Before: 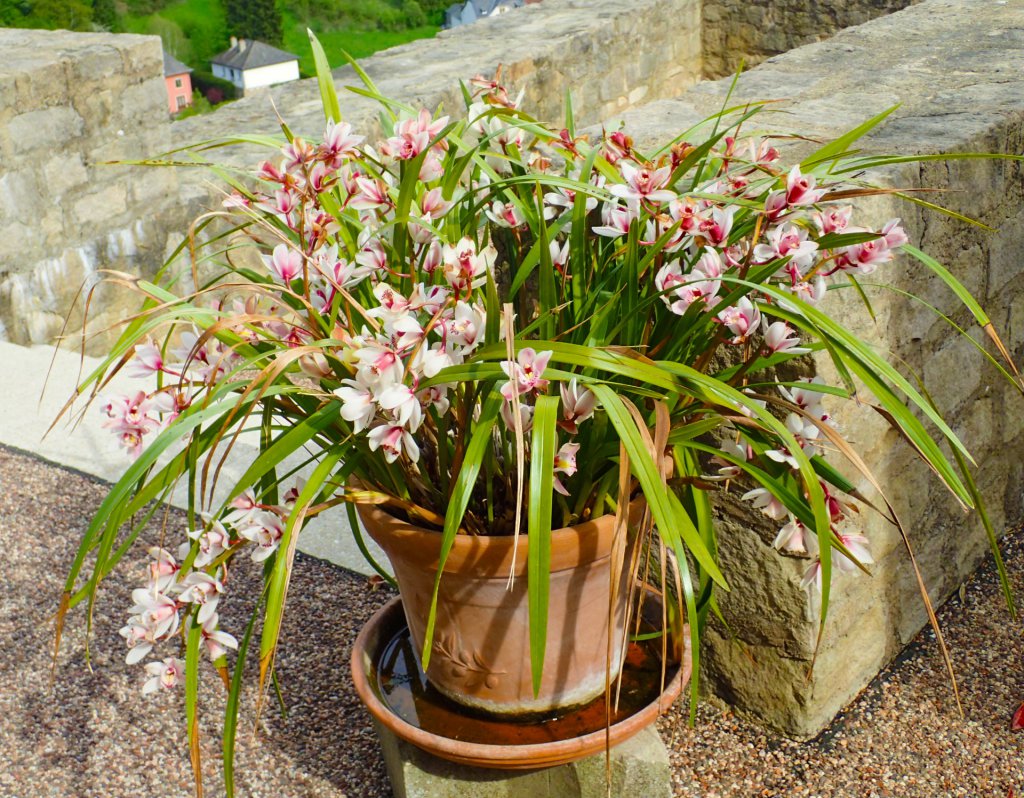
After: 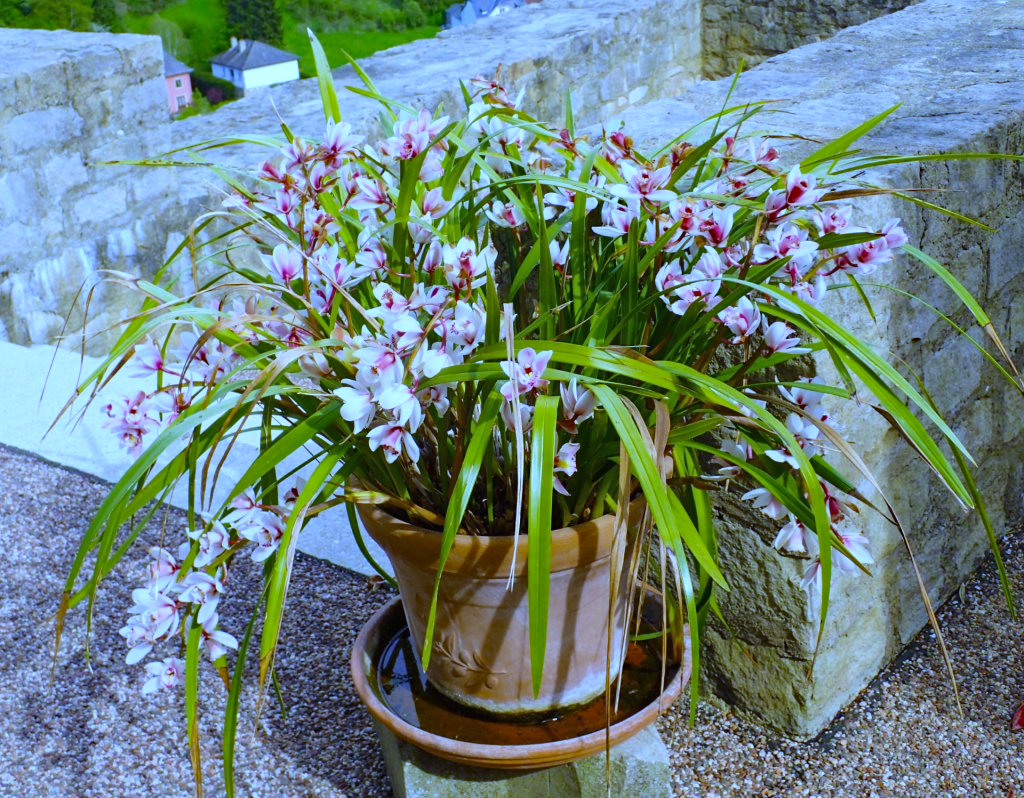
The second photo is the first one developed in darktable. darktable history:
white balance: red 0.766, blue 1.537
haze removal: compatibility mode true, adaptive false
